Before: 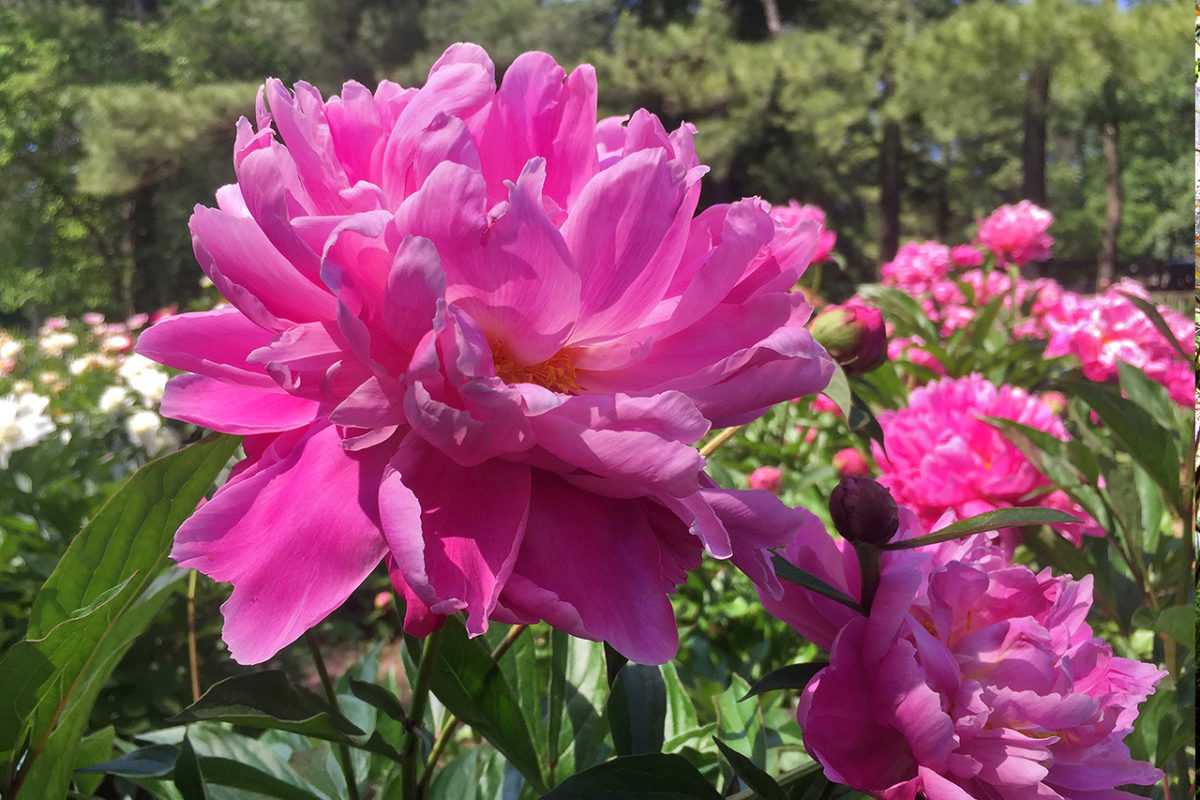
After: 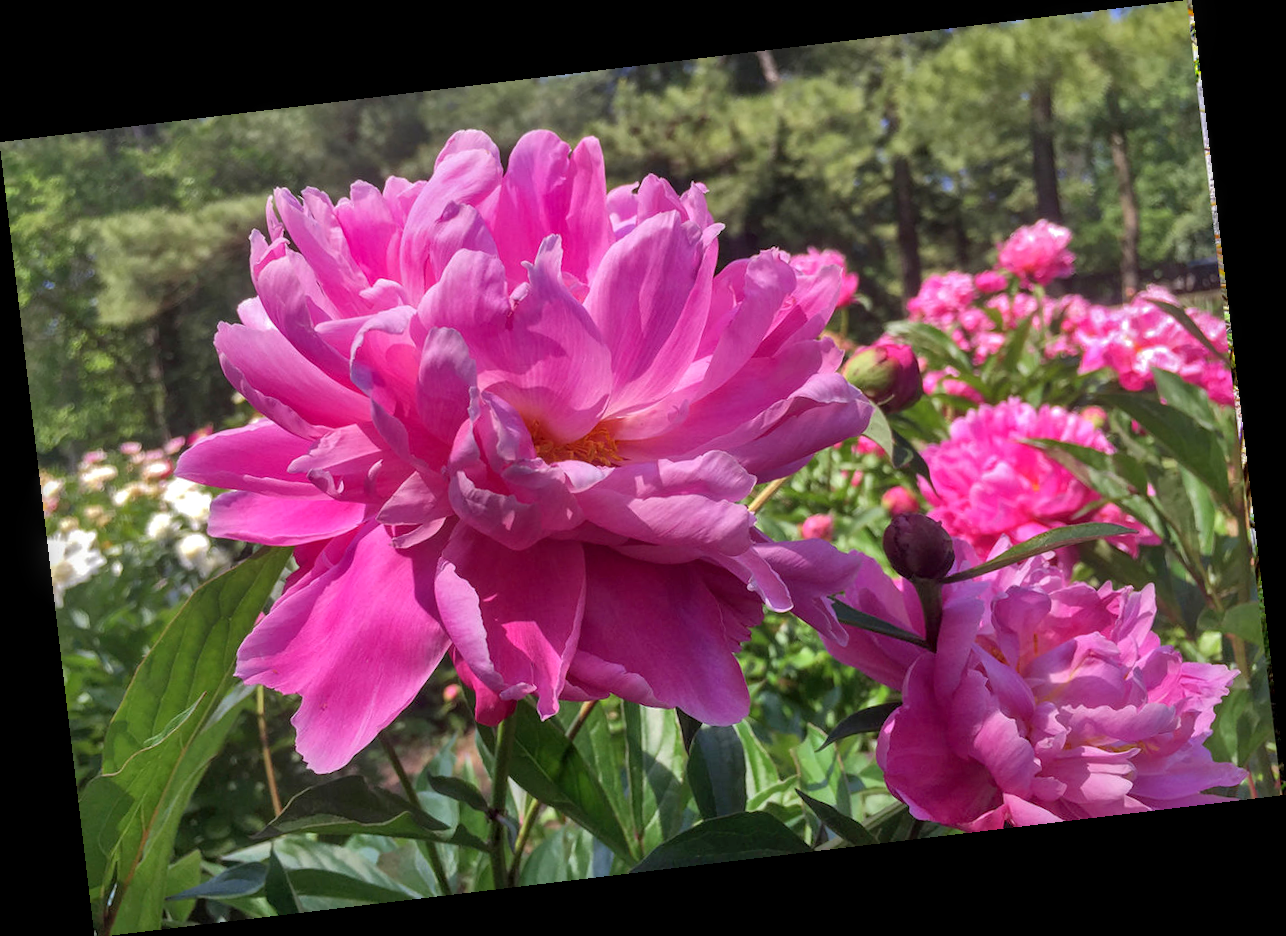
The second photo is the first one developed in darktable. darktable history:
shadows and highlights: on, module defaults
local contrast: on, module defaults
rotate and perspective: rotation -6.83°, automatic cropping off
